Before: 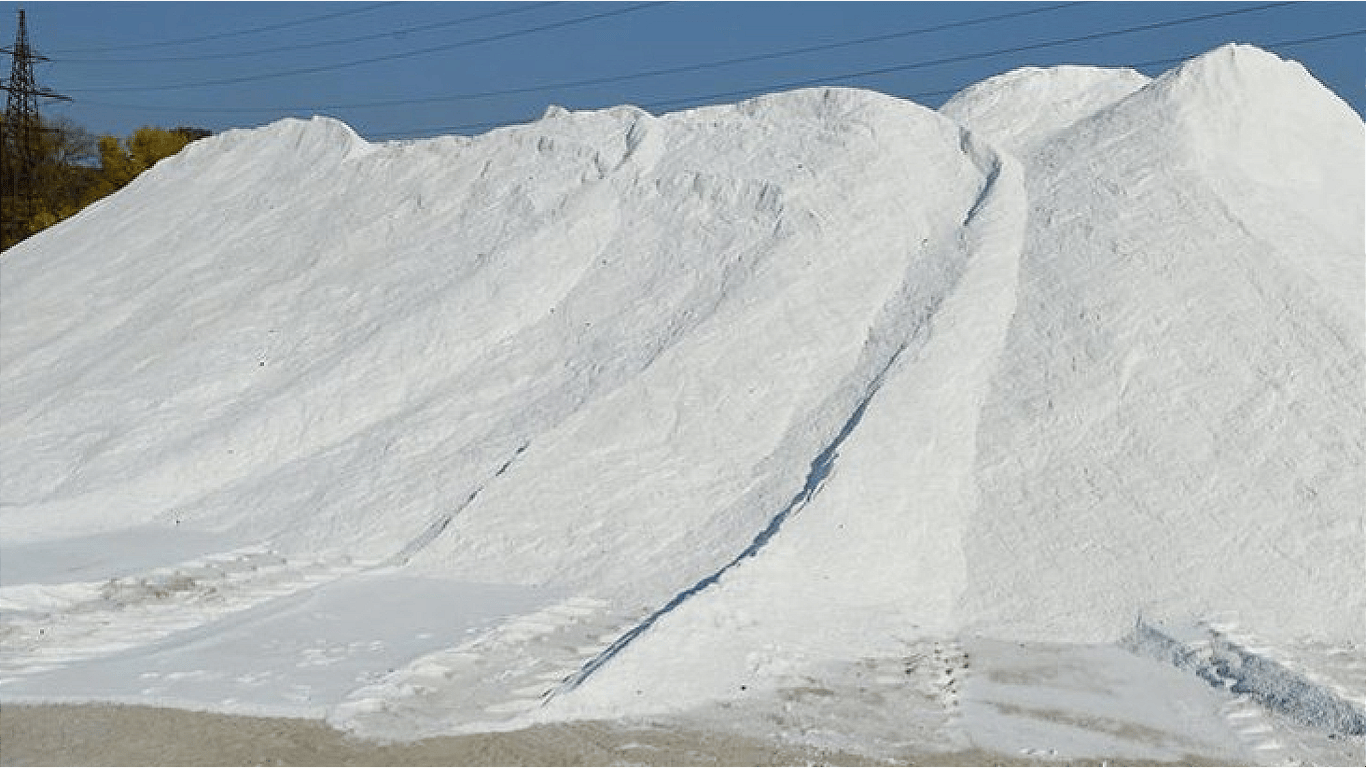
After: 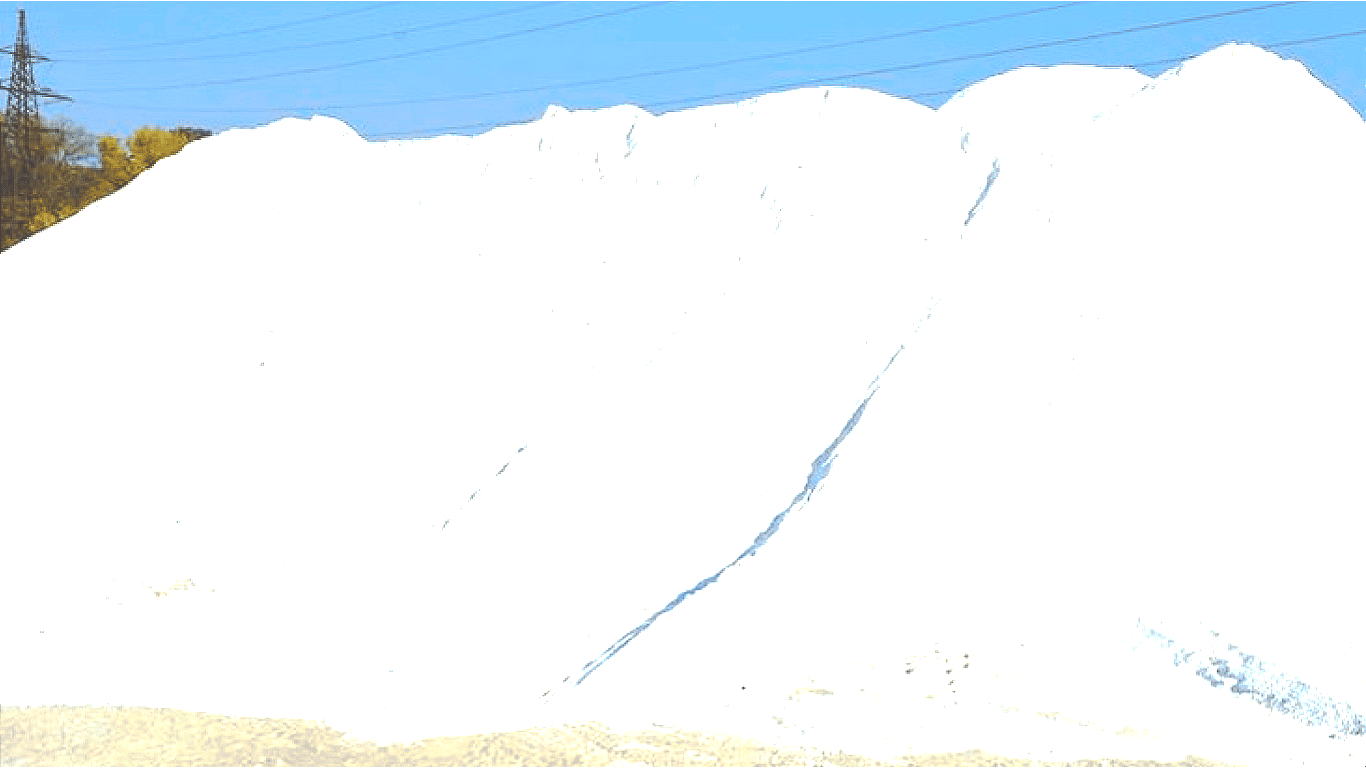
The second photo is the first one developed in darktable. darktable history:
tone equalizer: on, module defaults
tone curve: curves: ch0 [(0, 0) (0.003, 0.264) (0.011, 0.264) (0.025, 0.265) (0.044, 0.269) (0.069, 0.273) (0.1, 0.28) (0.136, 0.292) (0.177, 0.309) (0.224, 0.336) (0.277, 0.371) (0.335, 0.412) (0.399, 0.469) (0.468, 0.533) (0.543, 0.595) (0.623, 0.66) (0.709, 0.73) (0.801, 0.8) (0.898, 0.854) (1, 1)], preserve colors none
contrast brightness saturation: contrast 0.093, saturation 0.283
exposure: black level correction 0.001, exposure 1.711 EV, compensate highlight preservation false
